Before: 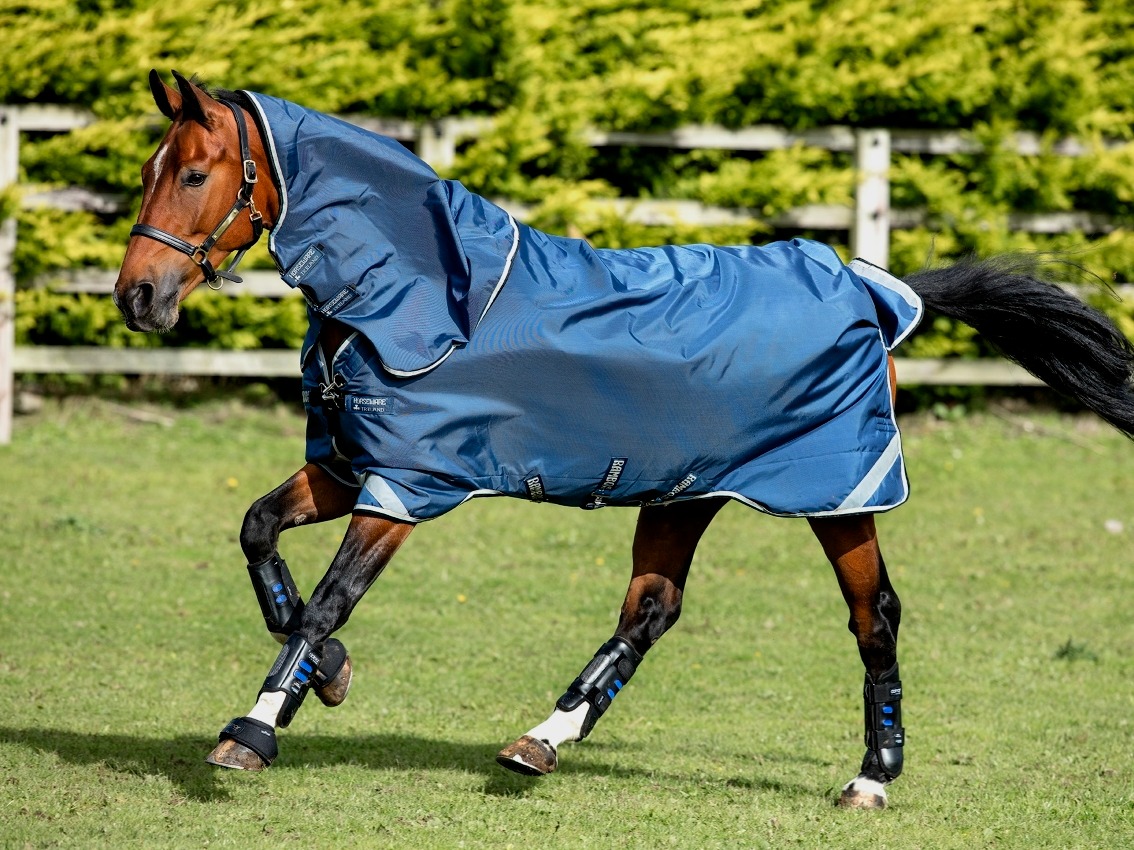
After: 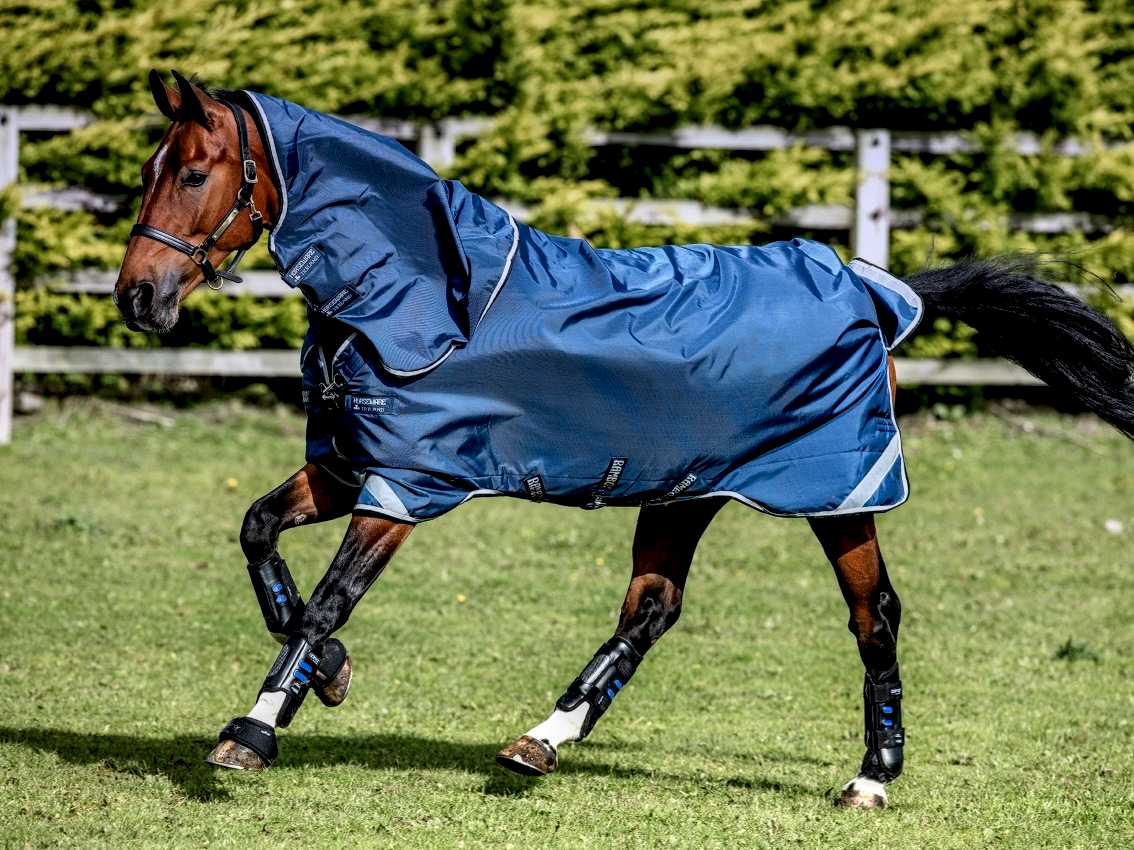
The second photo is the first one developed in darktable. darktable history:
graduated density: hue 238.83°, saturation 50%
local contrast: highlights 79%, shadows 56%, detail 175%, midtone range 0.428
